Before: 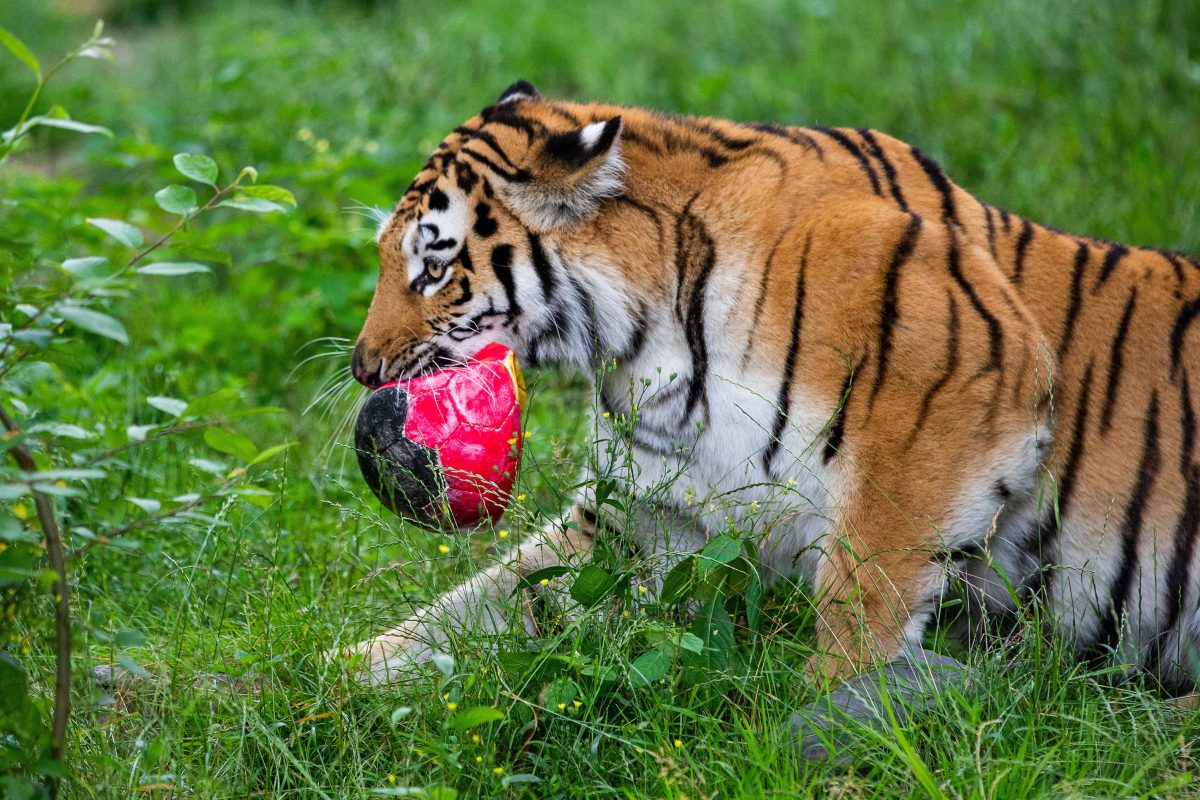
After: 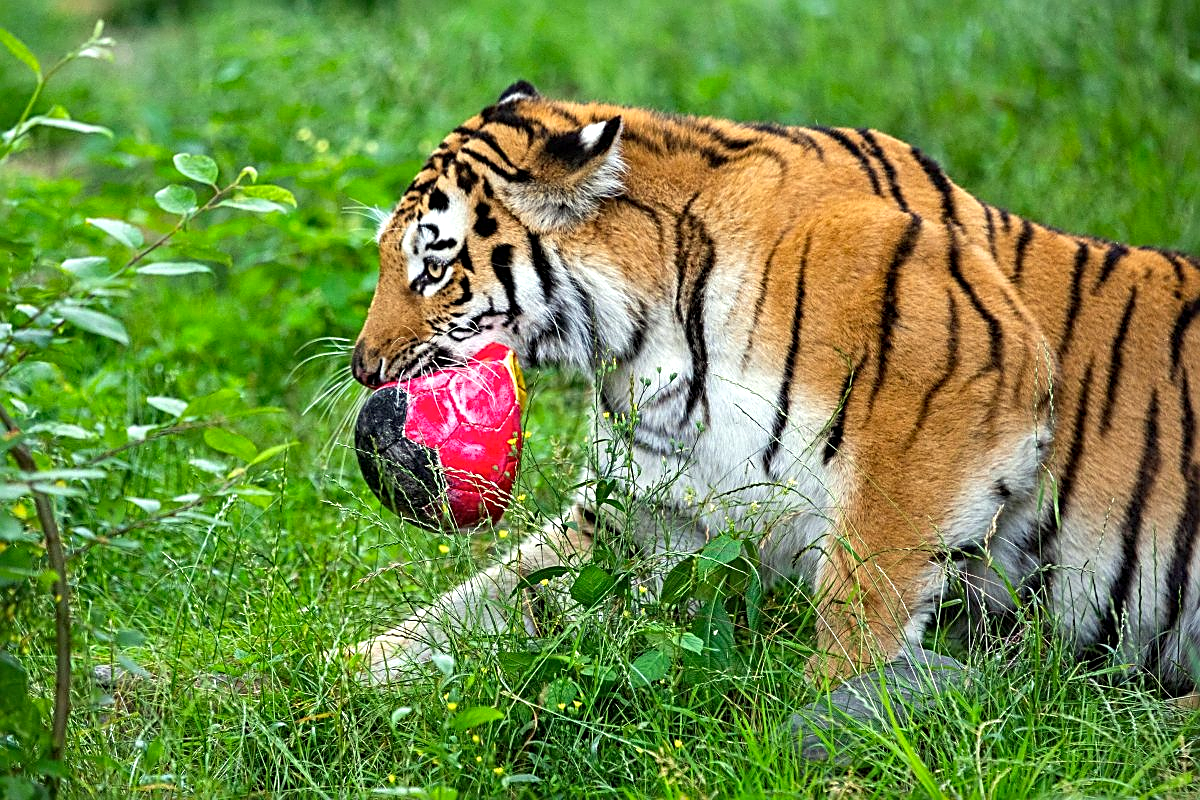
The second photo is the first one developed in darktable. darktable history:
exposure: black level correction 0.001, exposure 0.5 EV, compensate exposure bias true, compensate highlight preservation false
sharpen: radius 2.584, amount 0.688
color correction: highlights a* -4.28, highlights b* 6.53
